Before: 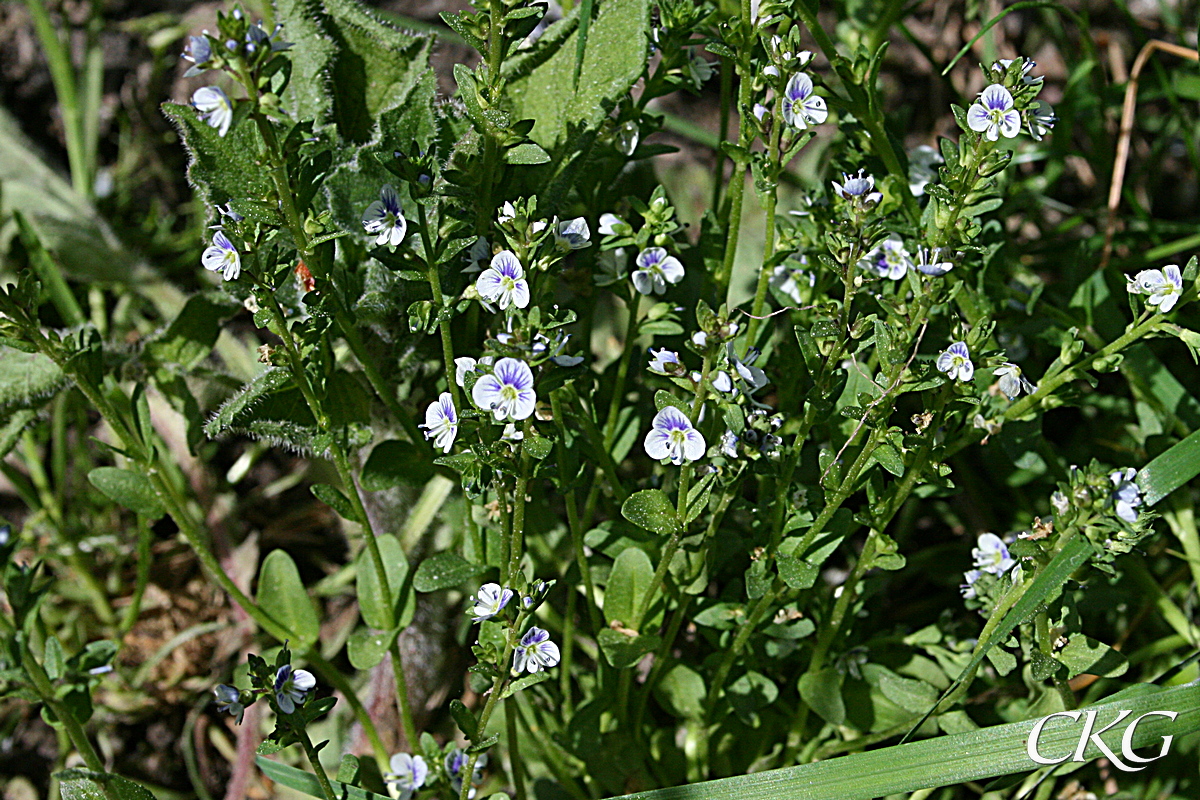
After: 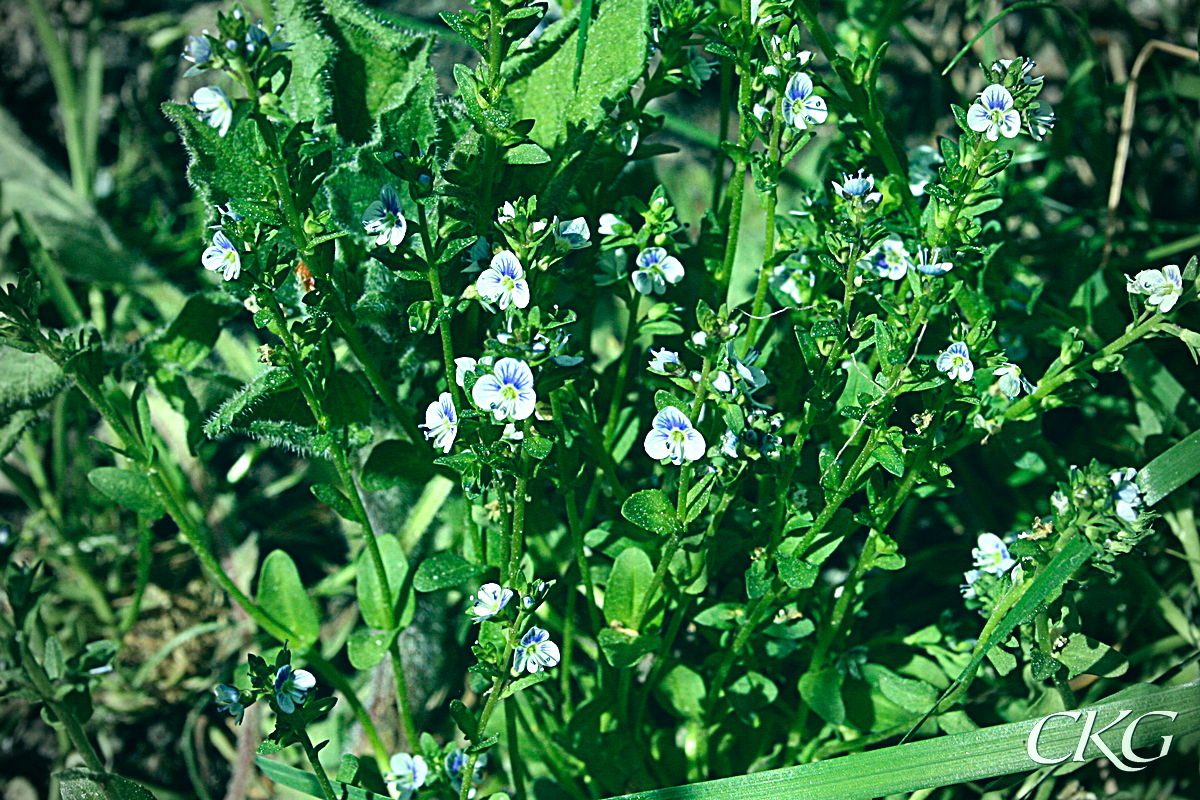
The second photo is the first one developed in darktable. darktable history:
exposure: exposure 0.56 EV, compensate highlight preservation false
vignetting: fall-off start 71.93%
color correction: highlights a* -19.55, highlights b* 9.8, shadows a* -20.98, shadows b* -10.77
